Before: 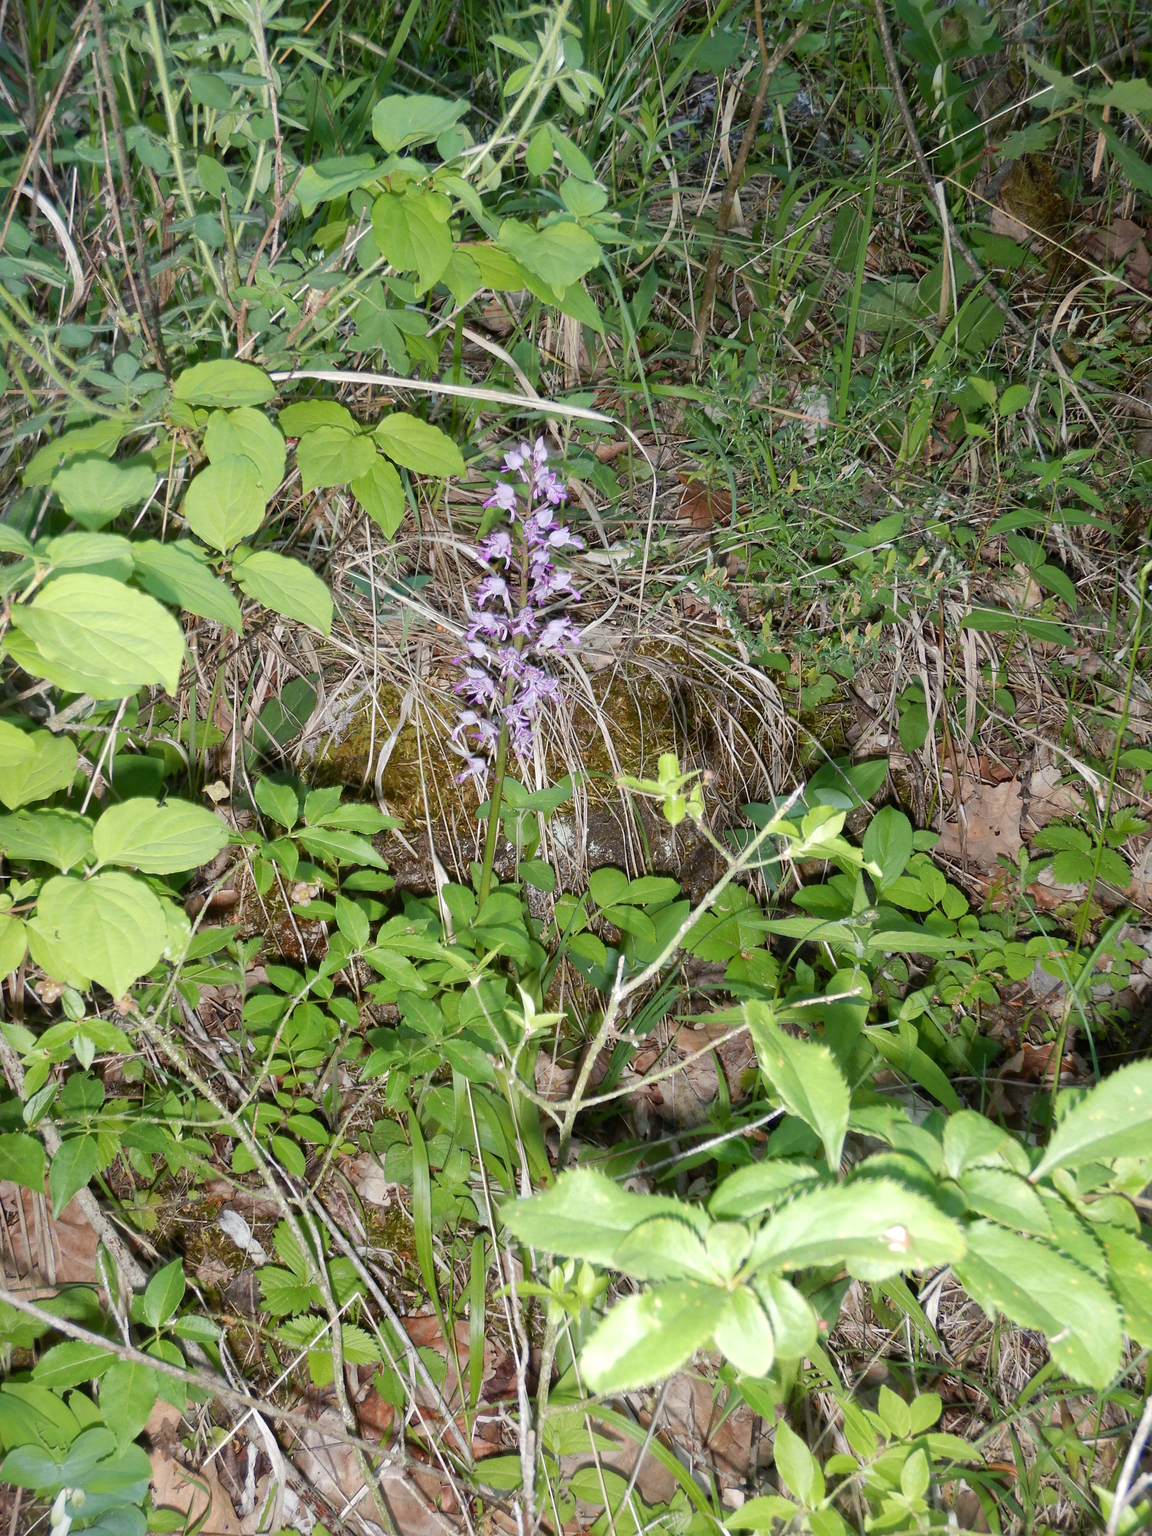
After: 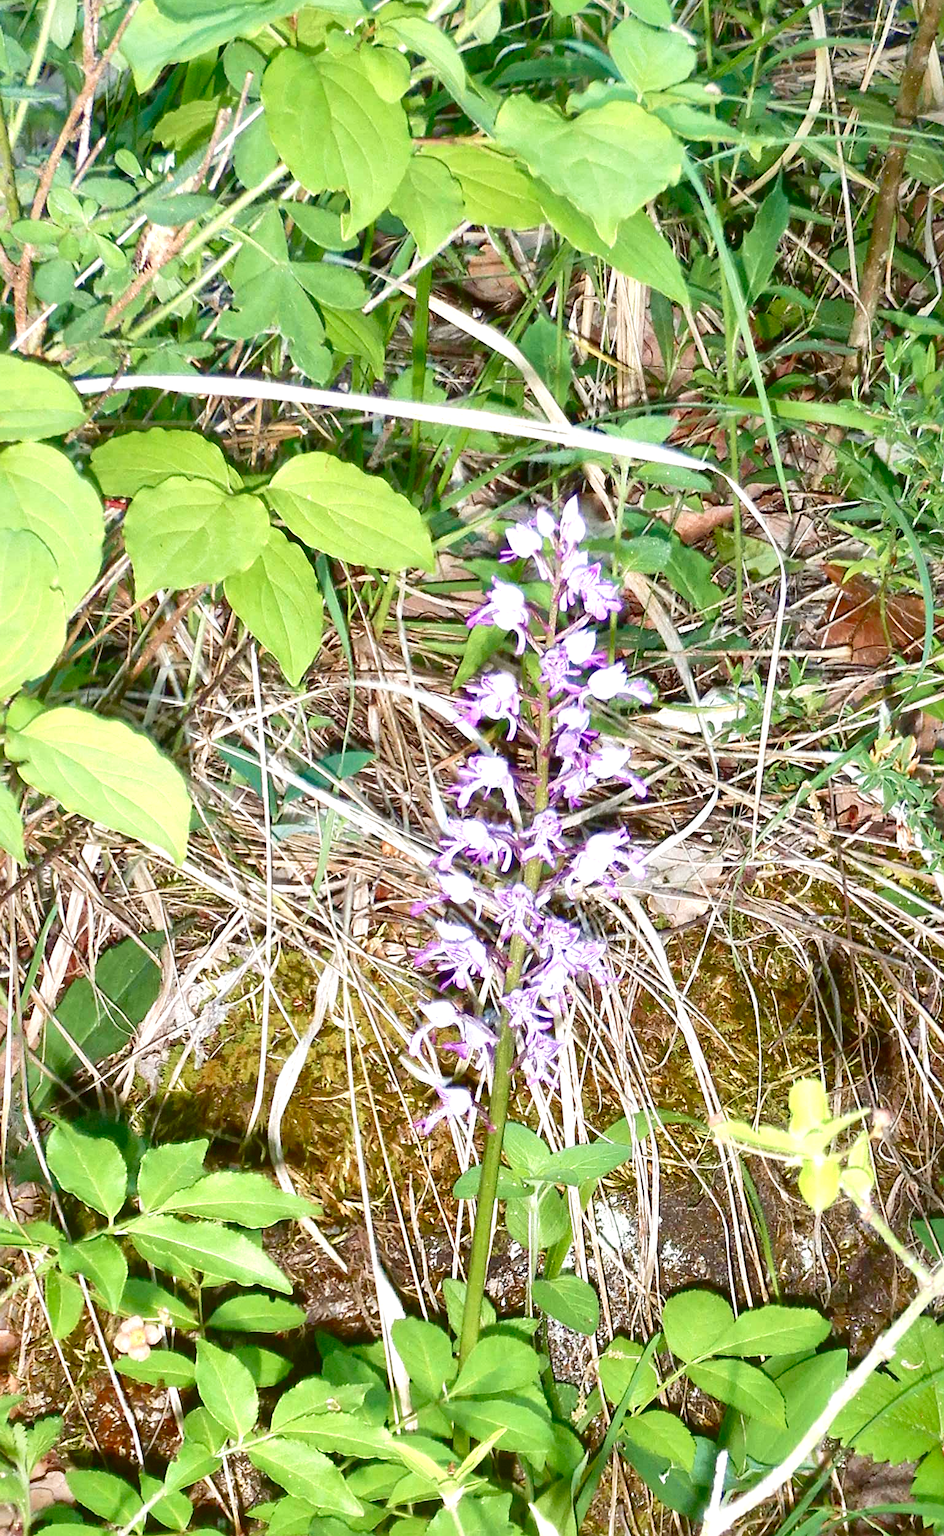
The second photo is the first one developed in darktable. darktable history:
contrast brightness saturation: contrast 0.069, brightness -0.131, saturation 0.057
local contrast: mode bilateral grid, contrast 99, coarseness 100, detail 165%, midtone range 0.2
color balance rgb: perceptual saturation grading › global saturation 20%, perceptual saturation grading › highlights -25.685%, perceptual saturation grading › shadows 24.127%, contrast -29.795%
exposure: black level correction 0, exposure 1.677 EV, compensate highlight preservation false
crop: left 19.909%, top 10.879%, right 35.519%, bottom 34.773%
velvia: on, module defaults
sharpen: amount 0.201
